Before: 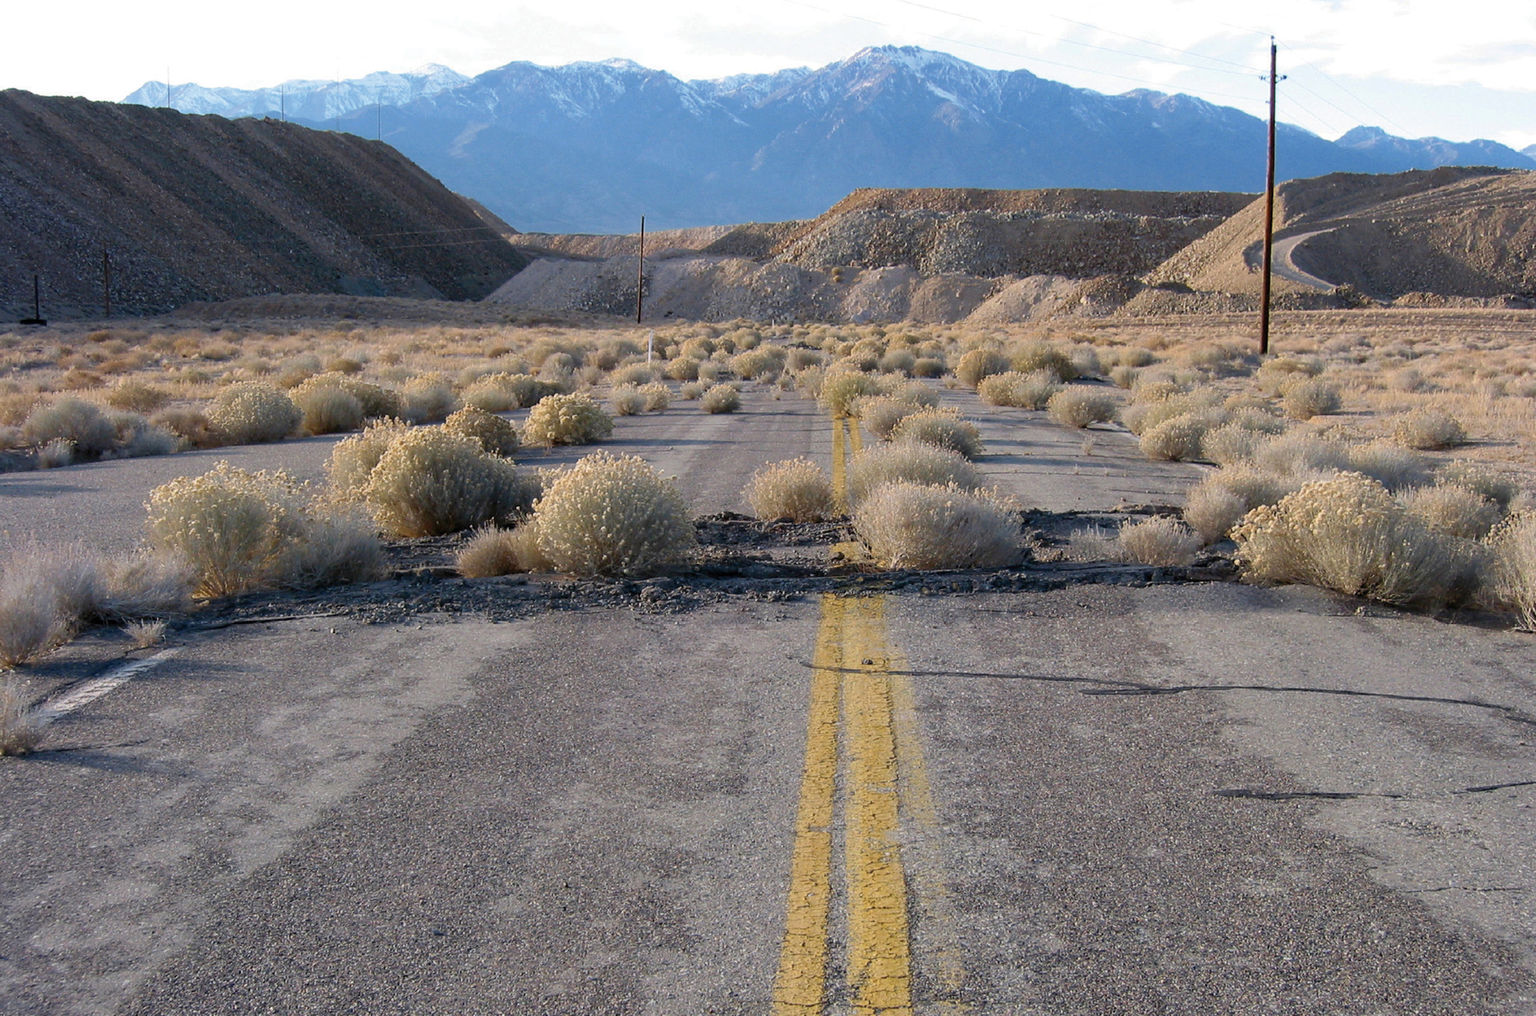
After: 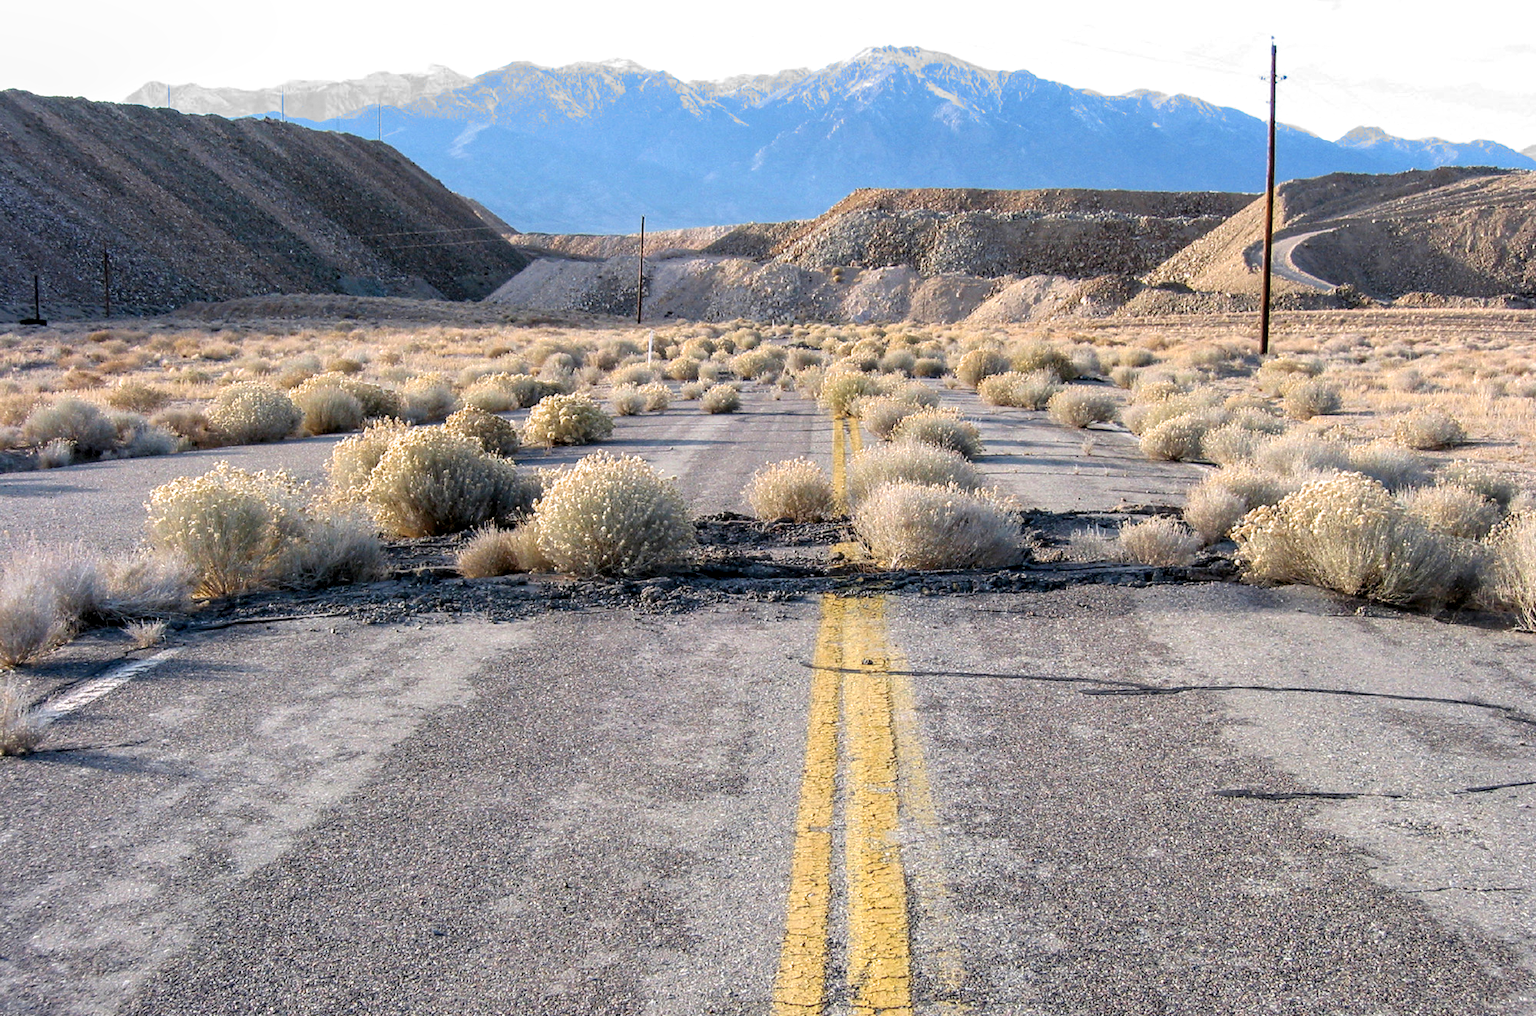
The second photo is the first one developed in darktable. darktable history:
local contrast: detail 130%
filmic rgb: middle gray luminance 18.42%, black relative exposure -11.45 EV, white relative exposure 2.55 EV, threshold 6 EV, target black luminance 0%, hardness 8.41, latitude 99%, contrast 1.084, shadows ↔ highlights balance 0.505%, add noise in highlights 0, preserve chrominance max RGB, color science v3 (2019), use custom middle-gray values true, iterations of high-quality reconstruction 0, contrast in highlights soft, enable highlight reconstruction true
exposure: black level correction 0, exposure 0.7 EV, compensate exposure bias true, compensate highlight preservation false
